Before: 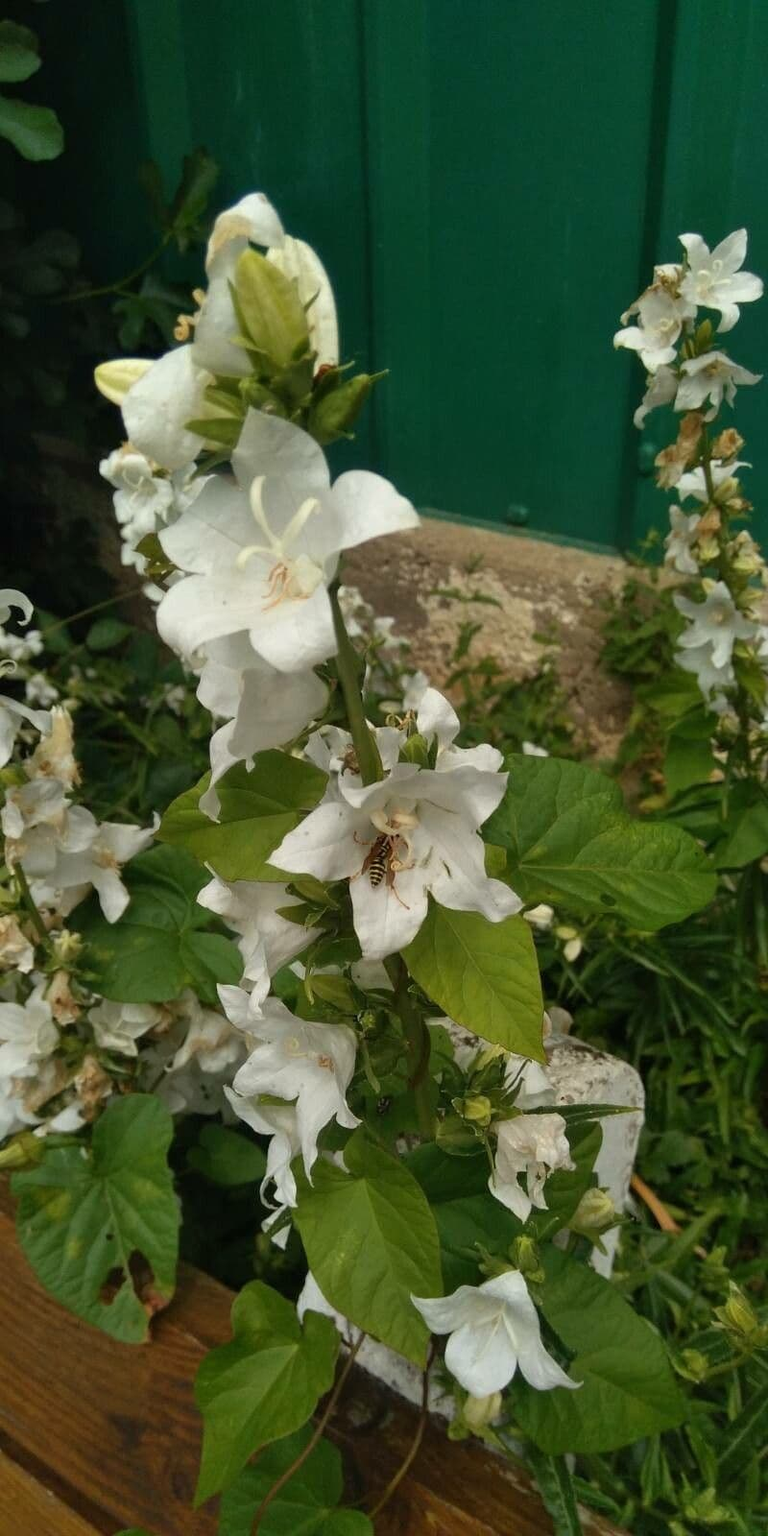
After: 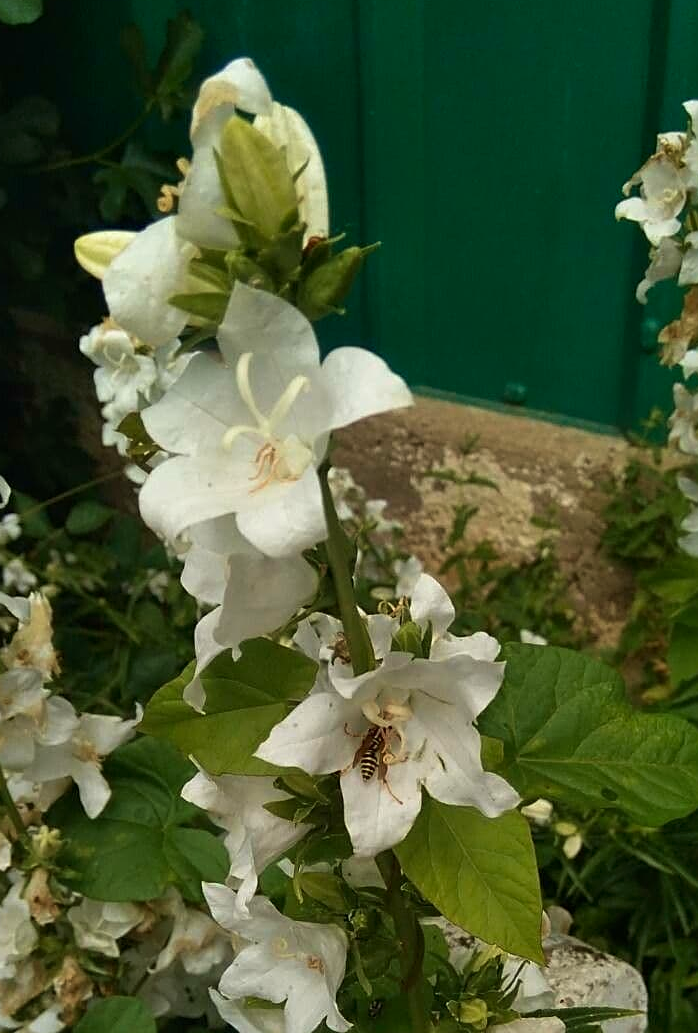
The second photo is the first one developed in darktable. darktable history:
crop: left 3.015%, top 8.969%, right 9.647%, bottom 26.457%
sharpen: on, module defaults
velvia: on, module defaults
contrast brightness saturation: contrast 0.03, brightness -0.04
